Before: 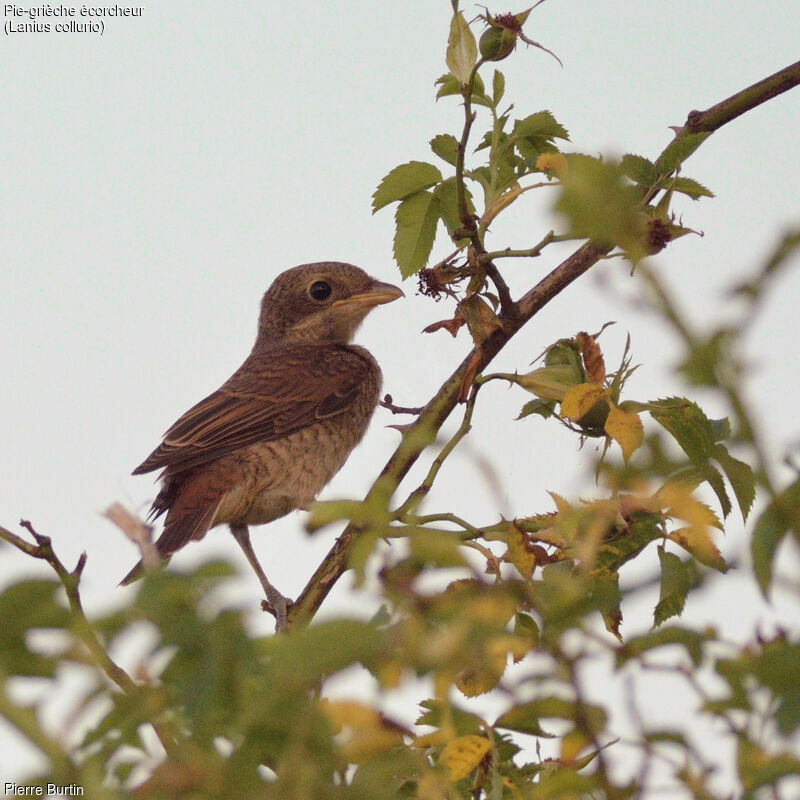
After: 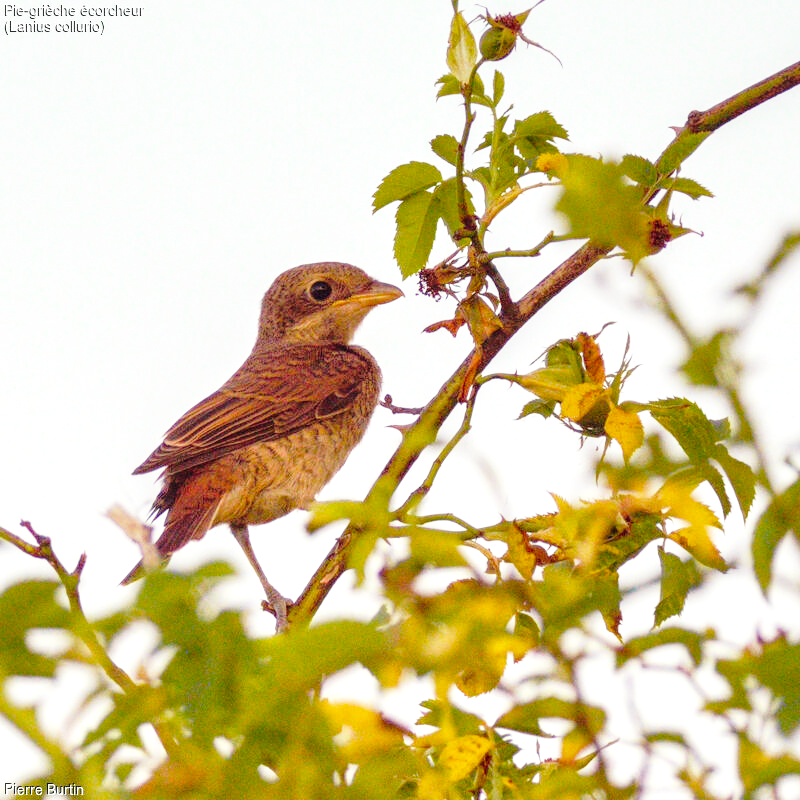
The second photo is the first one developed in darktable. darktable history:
local contrast: on, module defaults
color balance rgb: shadows lift › hue 86.77°, power › hue 61°, perceptual saturation grading › global saturation 25.087%, global vibrance 20%
shadows and highlights: shadows -20.53, white point adjustment -1.91, highlights -34.85
exposure: exposure 0.643 EV, compensate exposure bias true, compensate highlight preservation false
base curve: curves: ch0 [(0, 0) (0.028, 0.03) (0.121, 0.232) (0.46, 0.748) (0.859, 0.968) (1, 1)], preserve colors none
